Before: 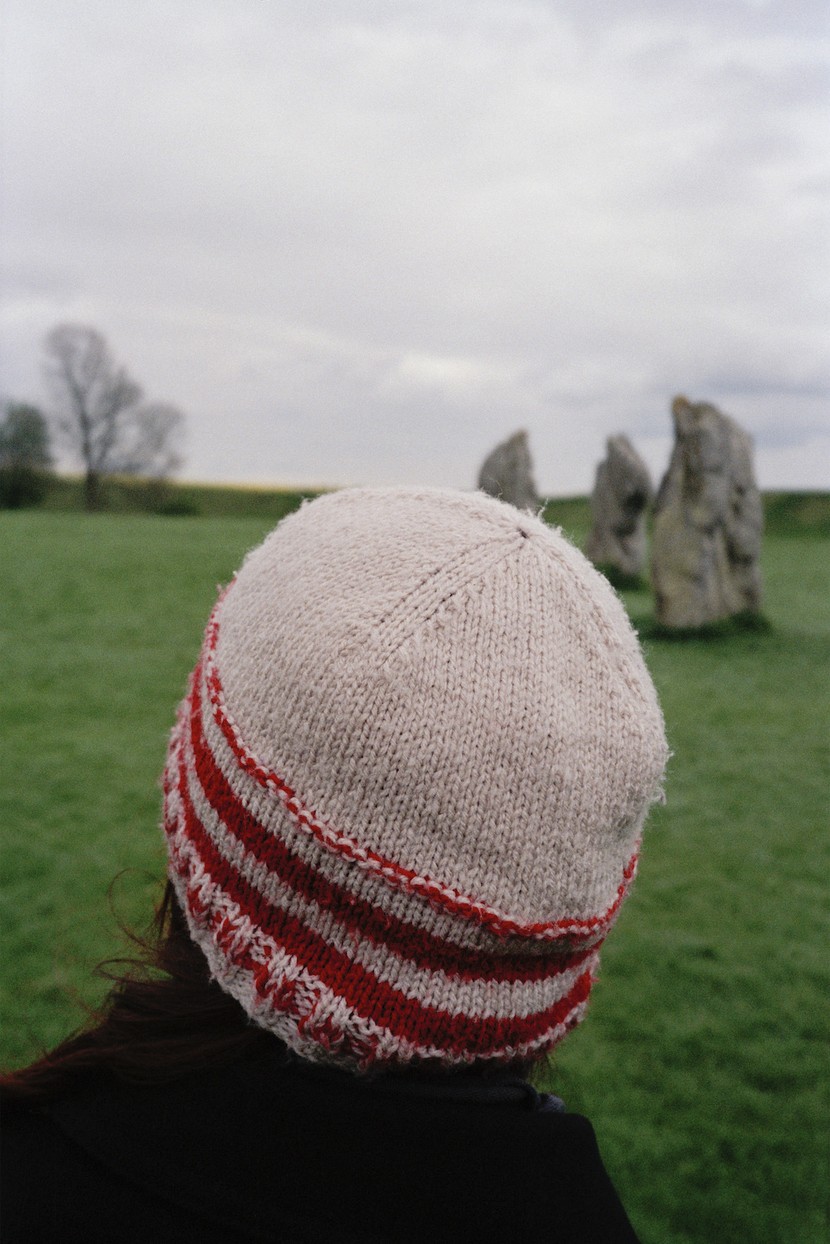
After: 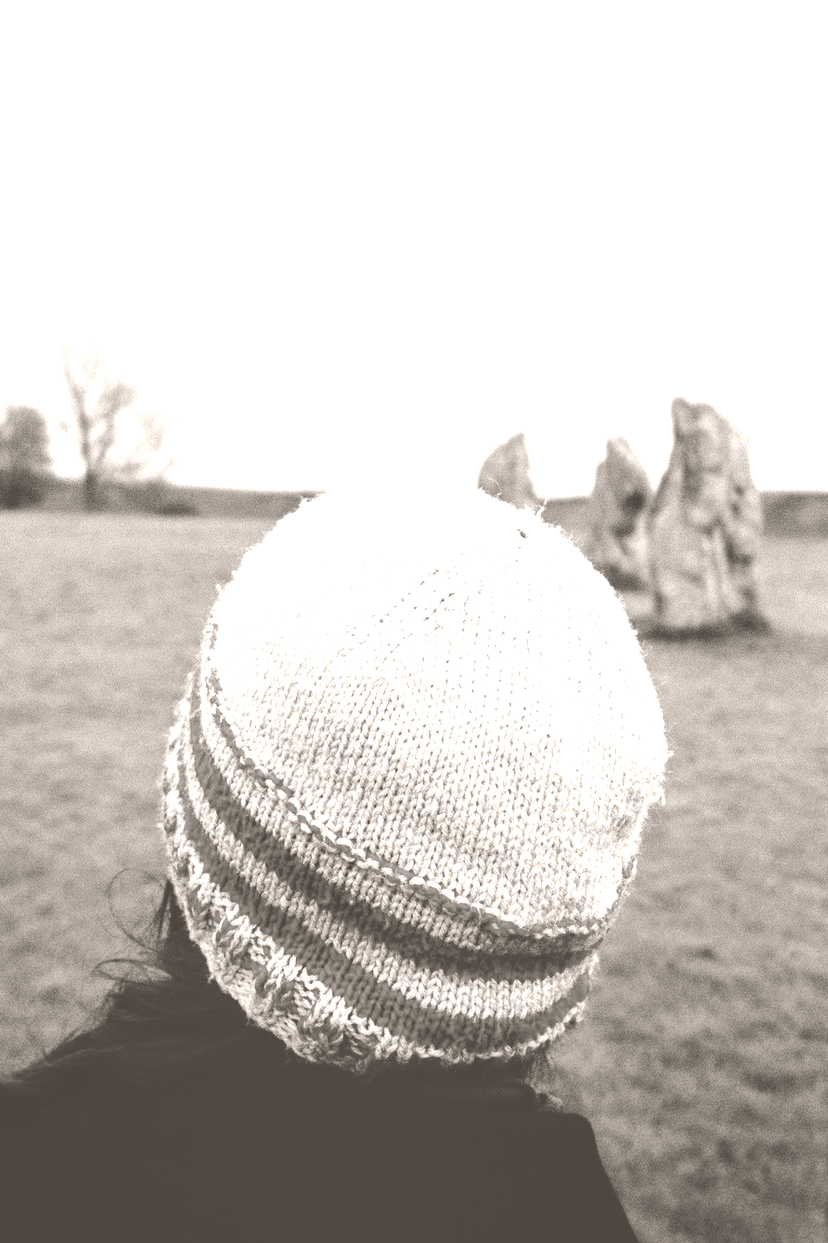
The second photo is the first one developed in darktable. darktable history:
crop and rotate: left 0.126%
color balance: gamma [0.9, 0.988, 0.975, 1.025], gain [1.05, 1, 1, 1]
base curve: curves: ch0 [(0, 0) (0.579, 0.807) (1, 1)], preserve colors none
local contrast: on, module defaults
colorize: hue 34.49°, saturation 35.33%, source mix 100%, lightness 55%, version 1
